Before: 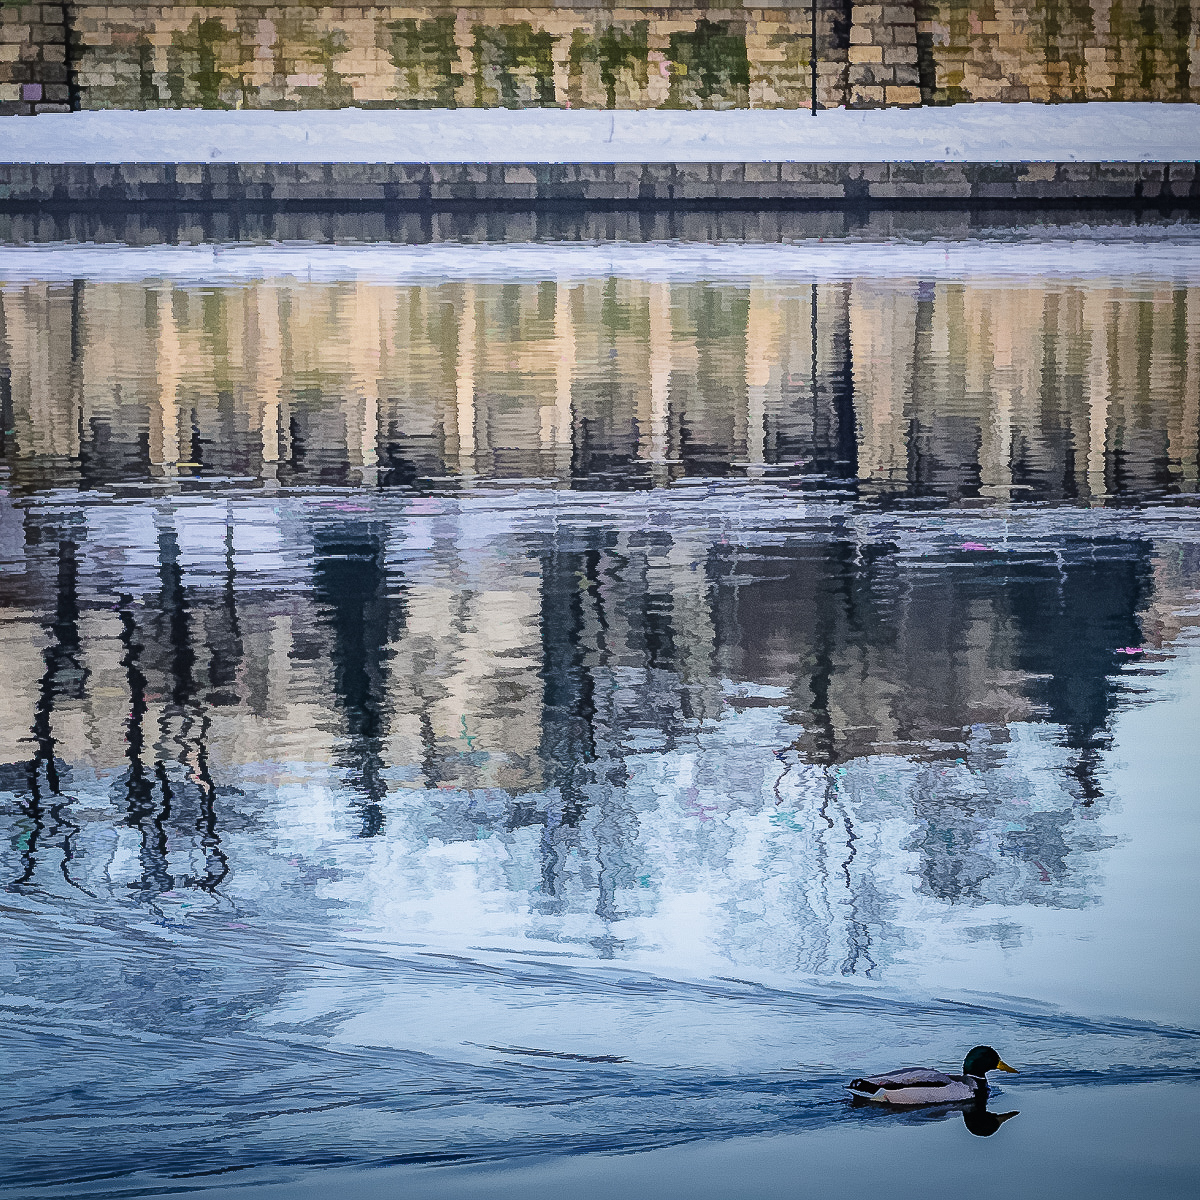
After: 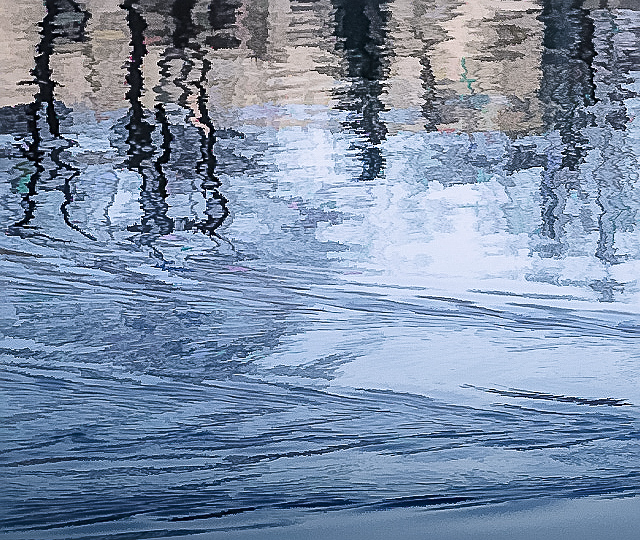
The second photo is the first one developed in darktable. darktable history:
sharpen: on, module defaults
crop and rotate: top 54.778%, right 46.61%, bottom 0.159%
color correction: highlights a* 3.12, highlights b* -1.55, shadows a* -0.101, shadows b* 2.52, saturation 0.98
base curve: curves: ch0 [(0, 0) (0.472, 0.508) (1, 1)]
